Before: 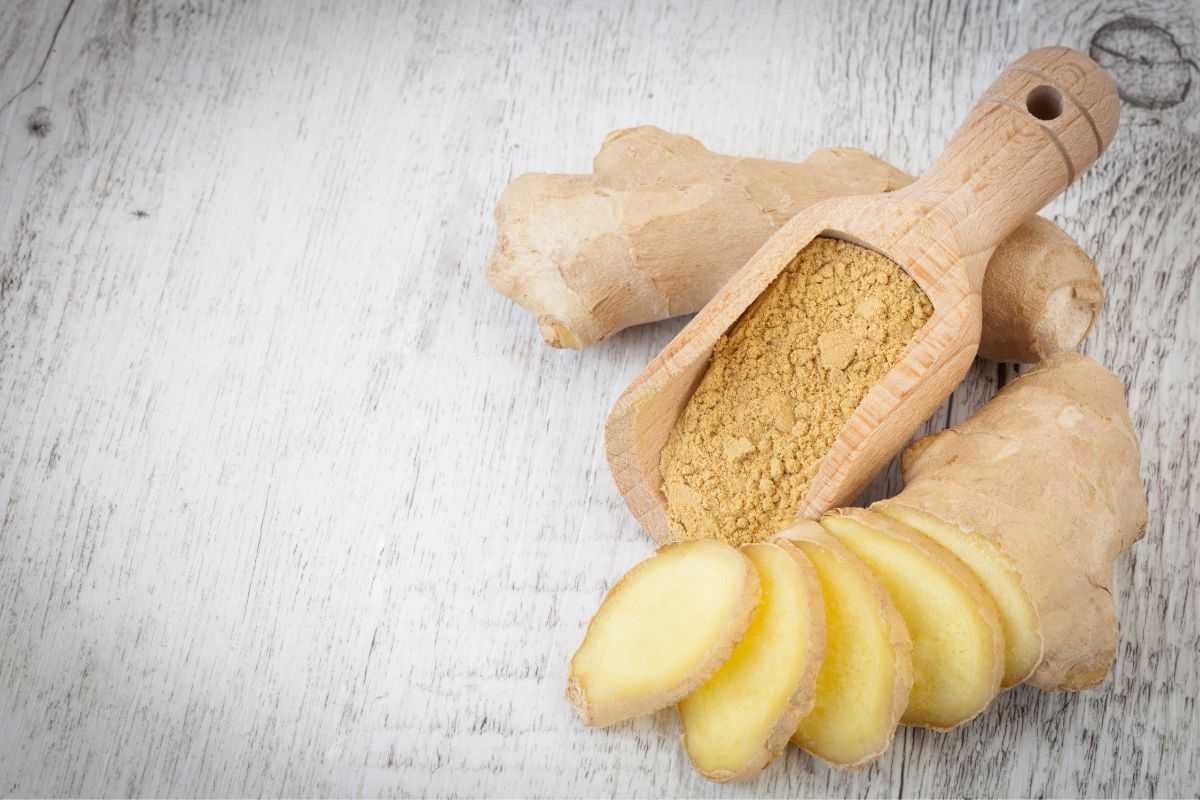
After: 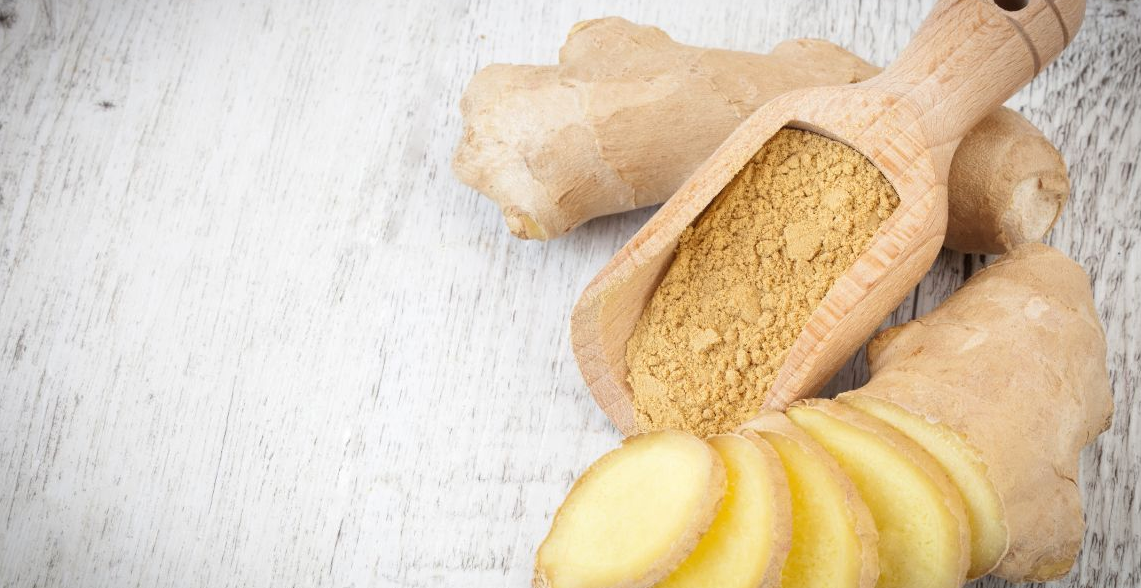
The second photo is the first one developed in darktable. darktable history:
crop and rotate: left 2.874%, top 13.658%, right 1.97%, bottom 12.735%
tone equalizer: edges refinement/feathering 500, mask exposure compensation -1.57 EV, preserve details no
exposure: black level correction -0.001, exposure 0.08 EV, compensate exposure bias true, compensate highlight preservation false
